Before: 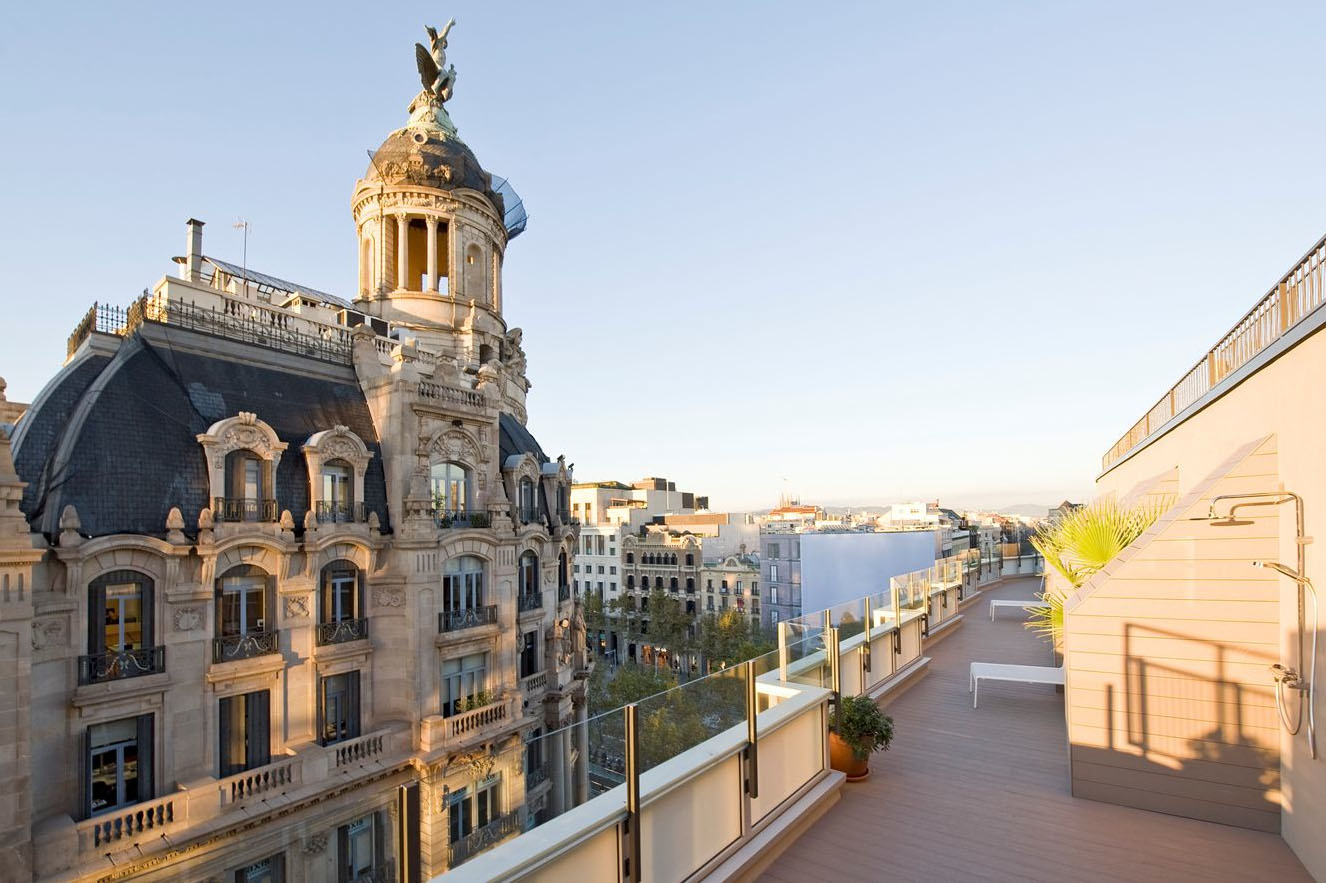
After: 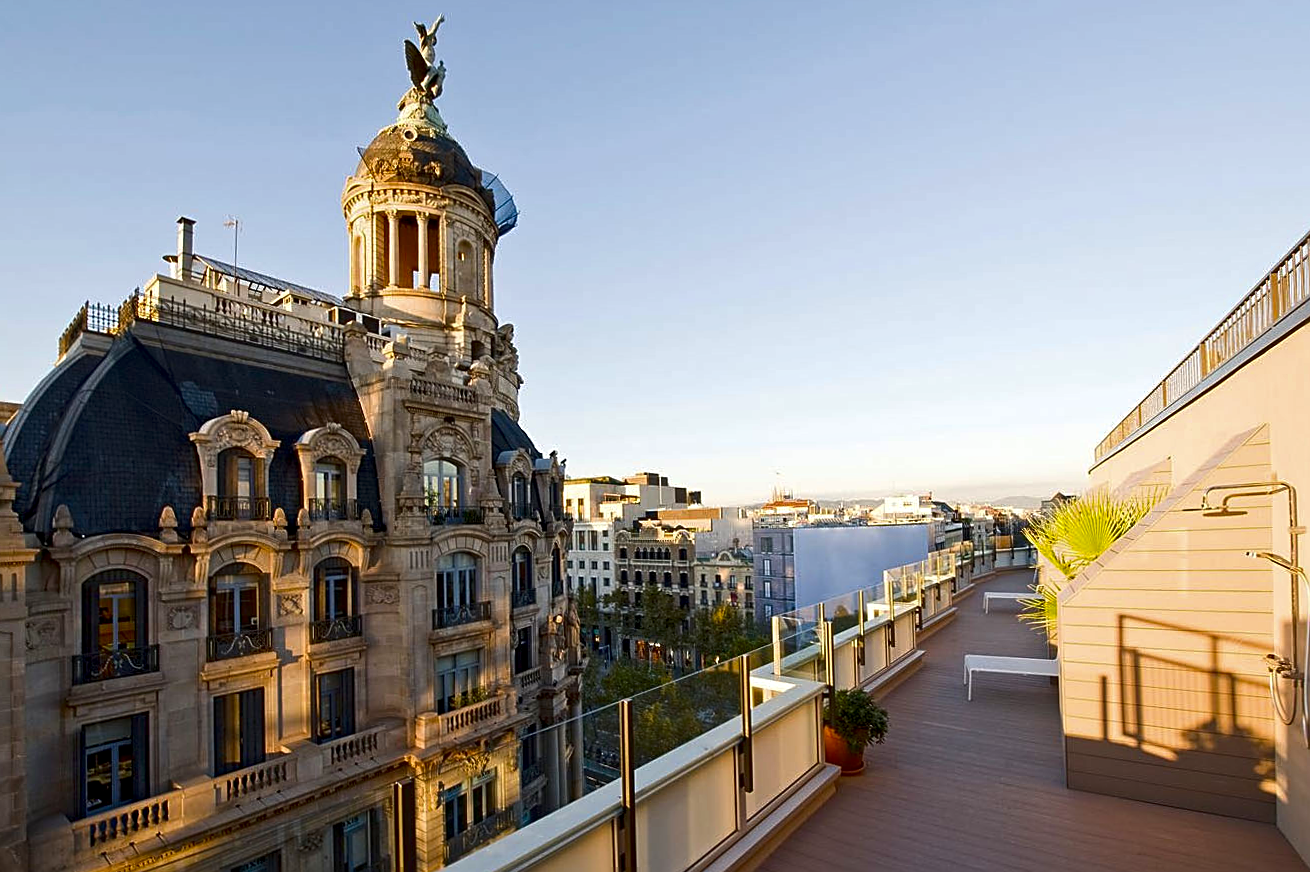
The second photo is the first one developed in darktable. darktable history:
rotate and perspective: rotation -0.45°, automatic cropping original format, crop left 0.008, crop right 0.992, crop top 0.012, crop bottom 0.988
local contrast: highlights 100%, shadows 100%, detail 120%, midtone range 0.2
sharpen: on, module defaults
contrast brightness saturation: brightness -0.25, saturation 0.2
